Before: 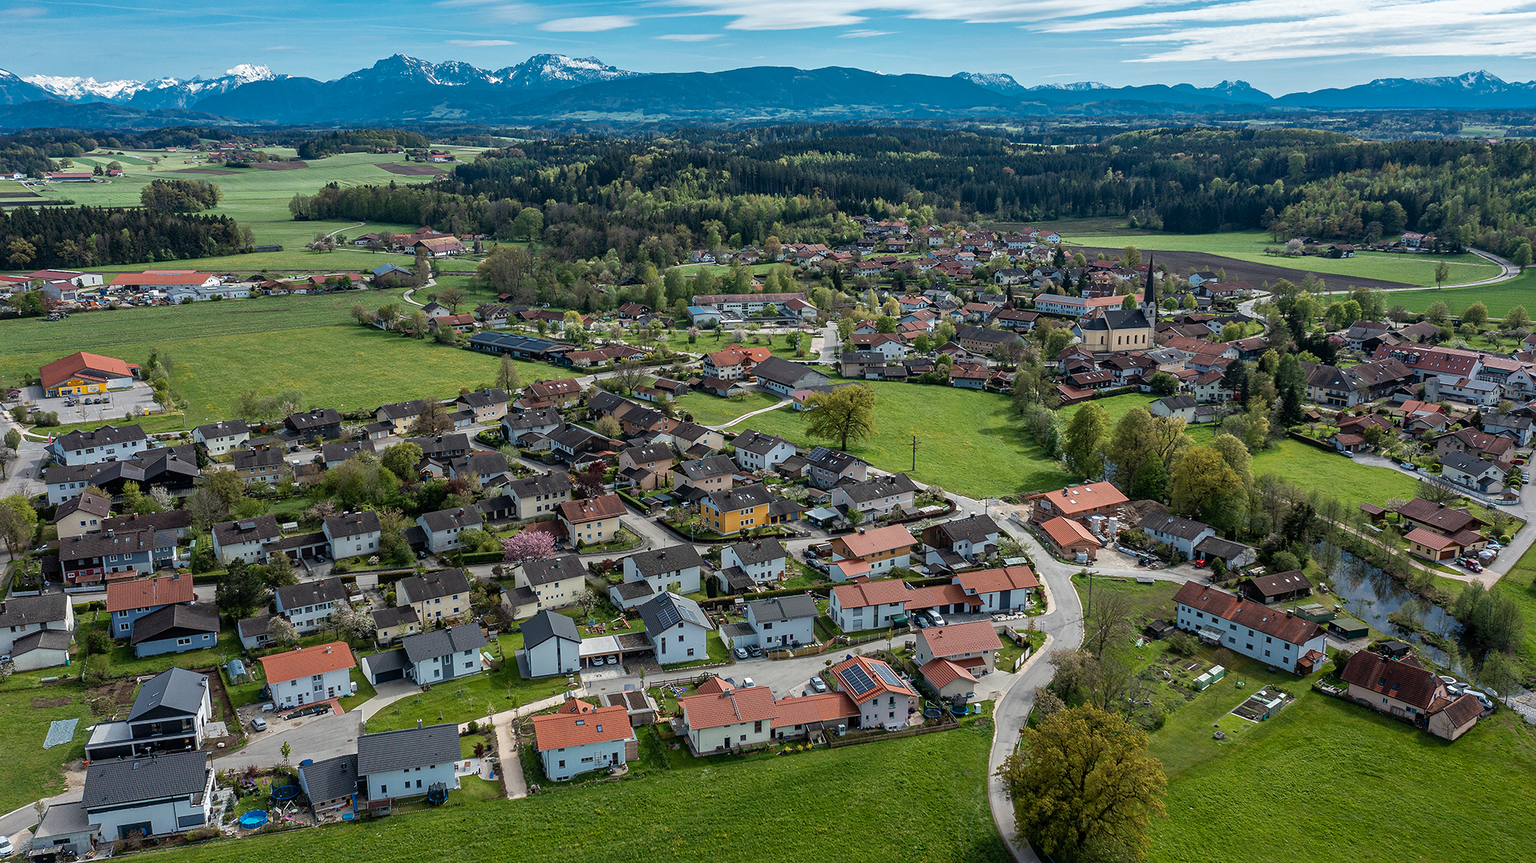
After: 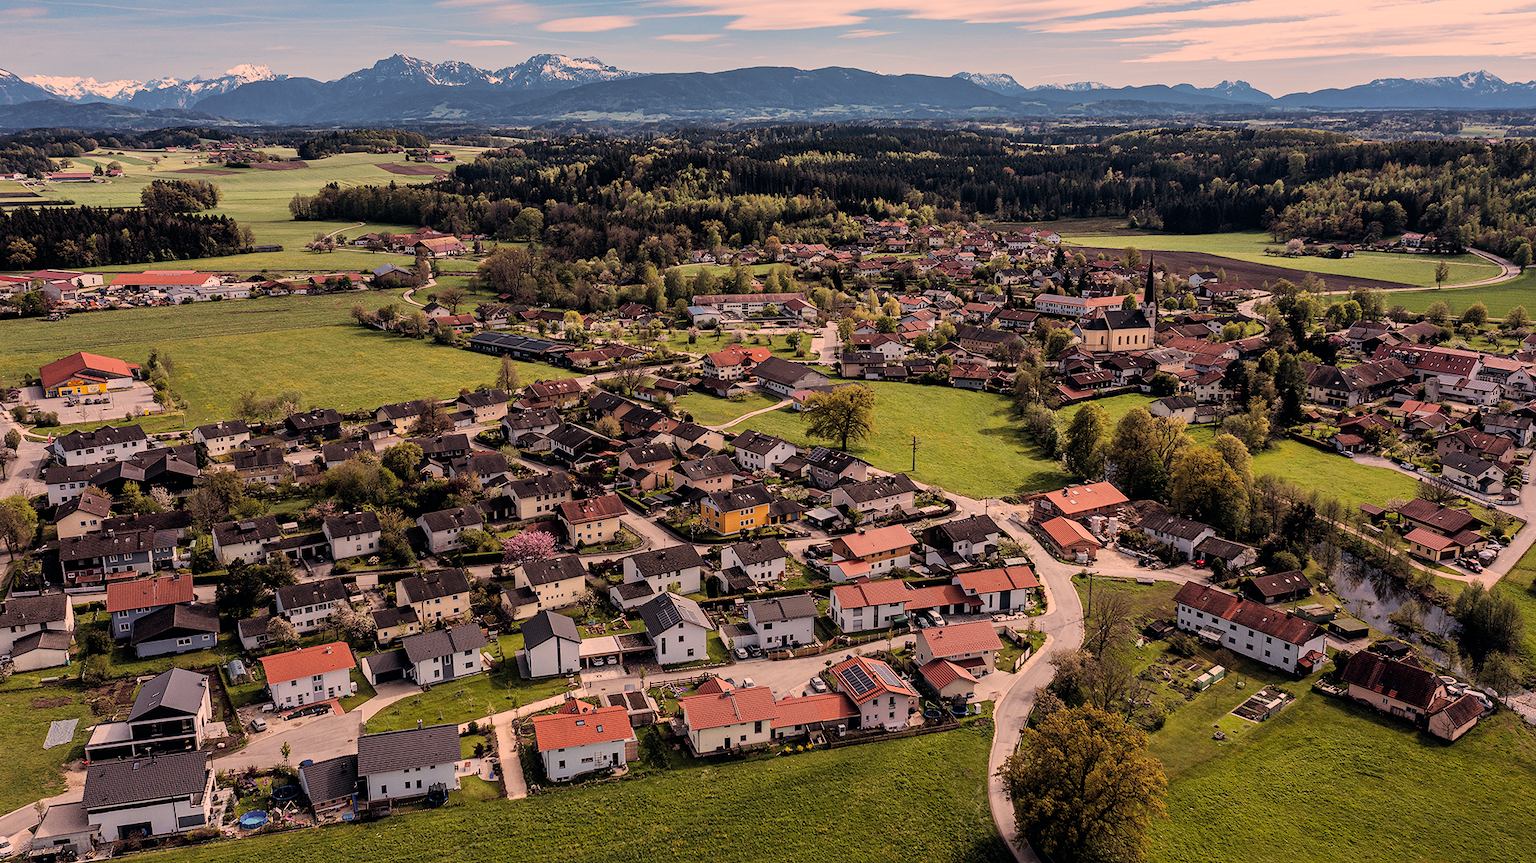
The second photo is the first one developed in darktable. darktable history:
filmic rgb: black relative exposure -5 EV, hardness 2.88, contrast 1.3, highlights saturation mix -30%
color balance rgb: shadows lift › chroma 9.92%, shadows lift › hue 45.12°, power › luminance 3.26%, power › hue 231.93°, global offset › luminance 0.4%, global offset › chroma 0.21%, global offset › hue 255.02°
color correction: highlights a* 21.88, highlights b* 22.25
